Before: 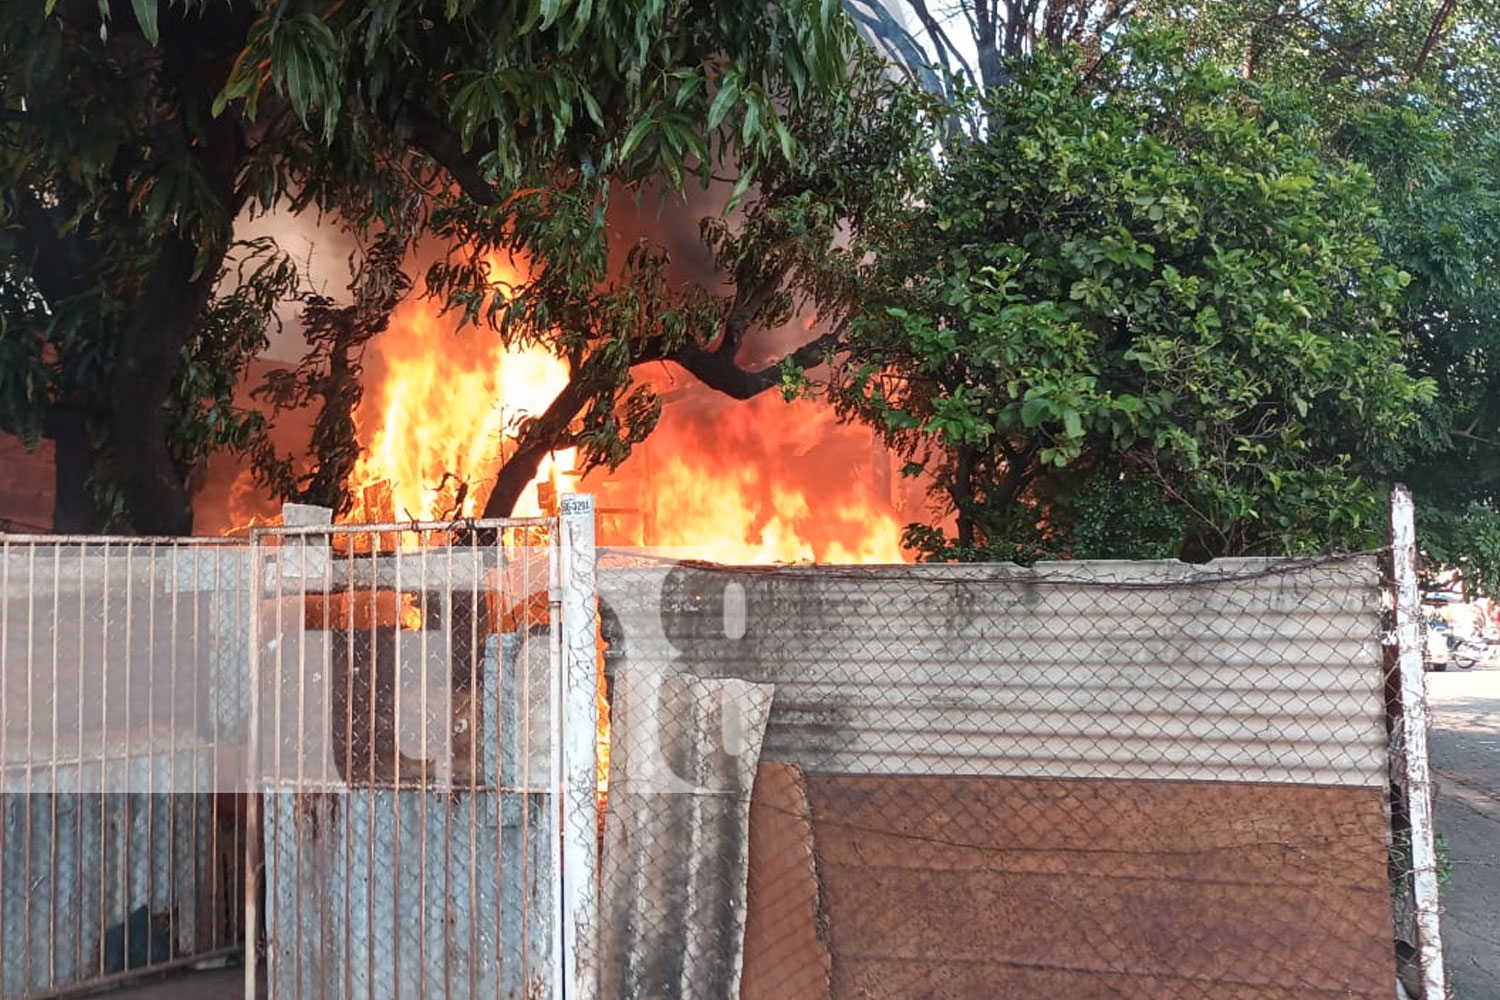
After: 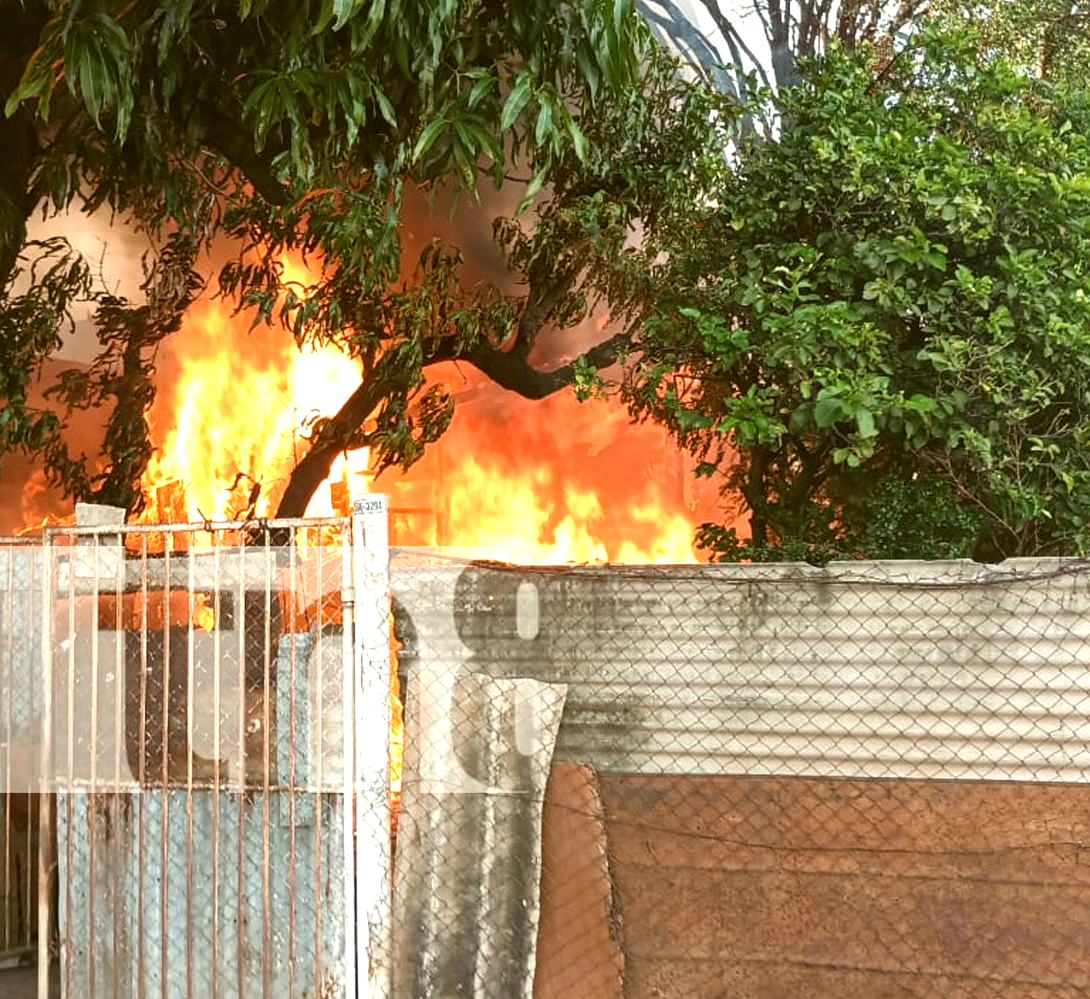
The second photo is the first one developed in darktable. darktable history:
color correction: highlights a* -1.23, highlights b* 10.05, shadows a* 0.212, shadows b* 19.17
exposure: black level correction 0, exposure 0.599 EV, compensate exposure bias true, compensate highlight preservation false
crop: left 13.854%, right 13.428%
